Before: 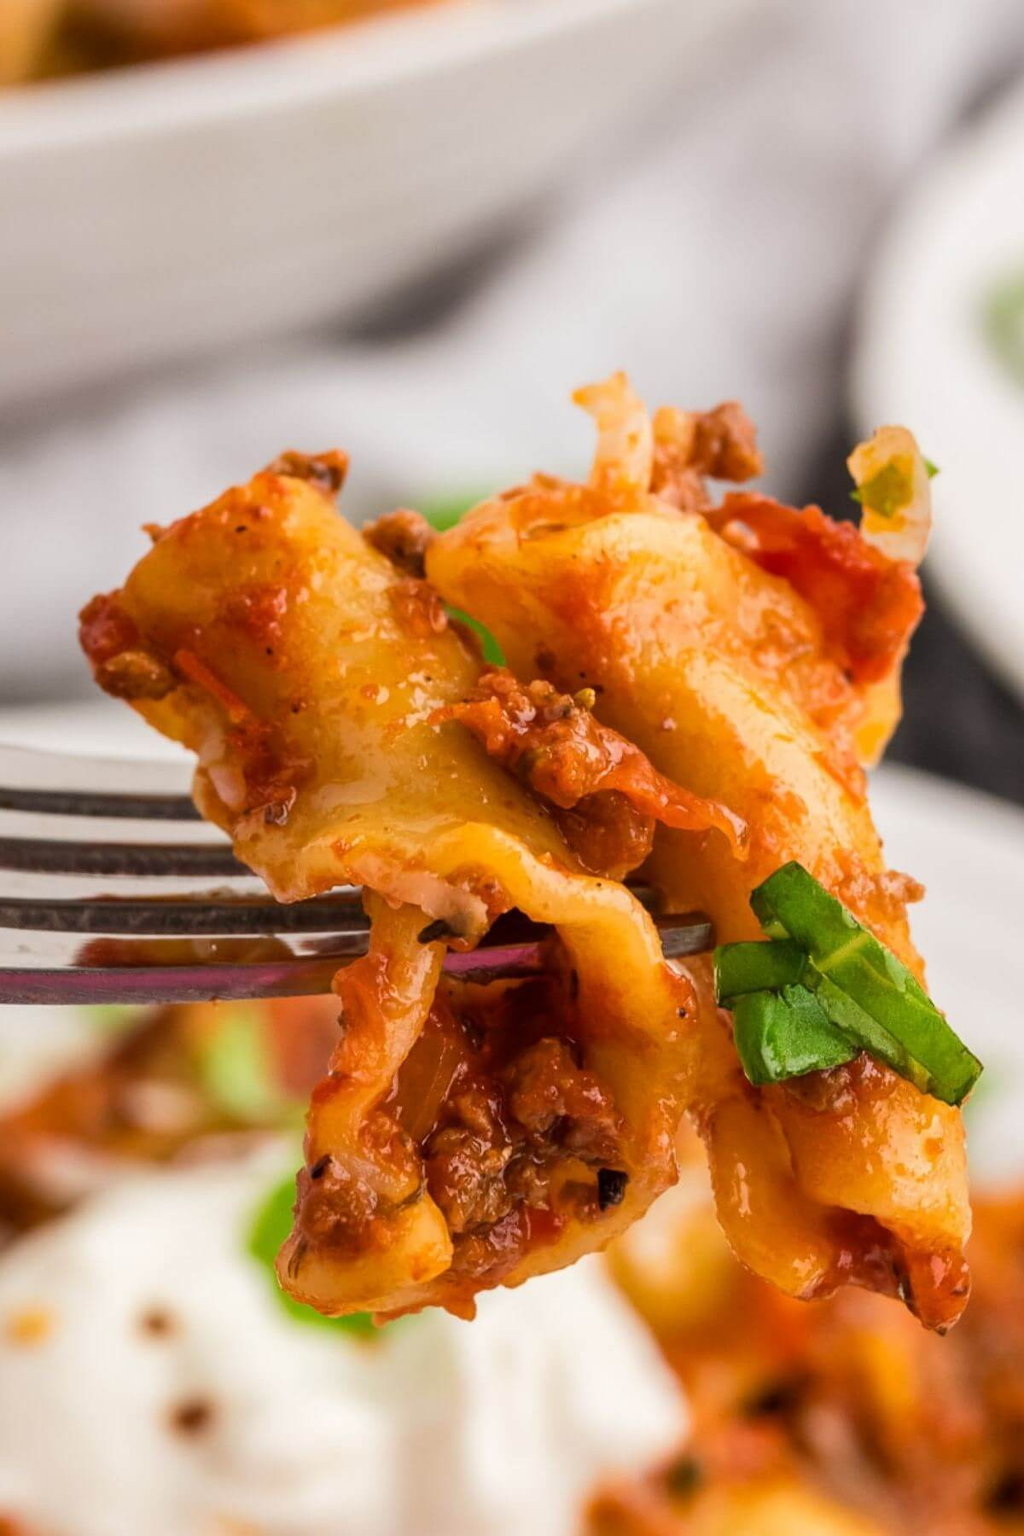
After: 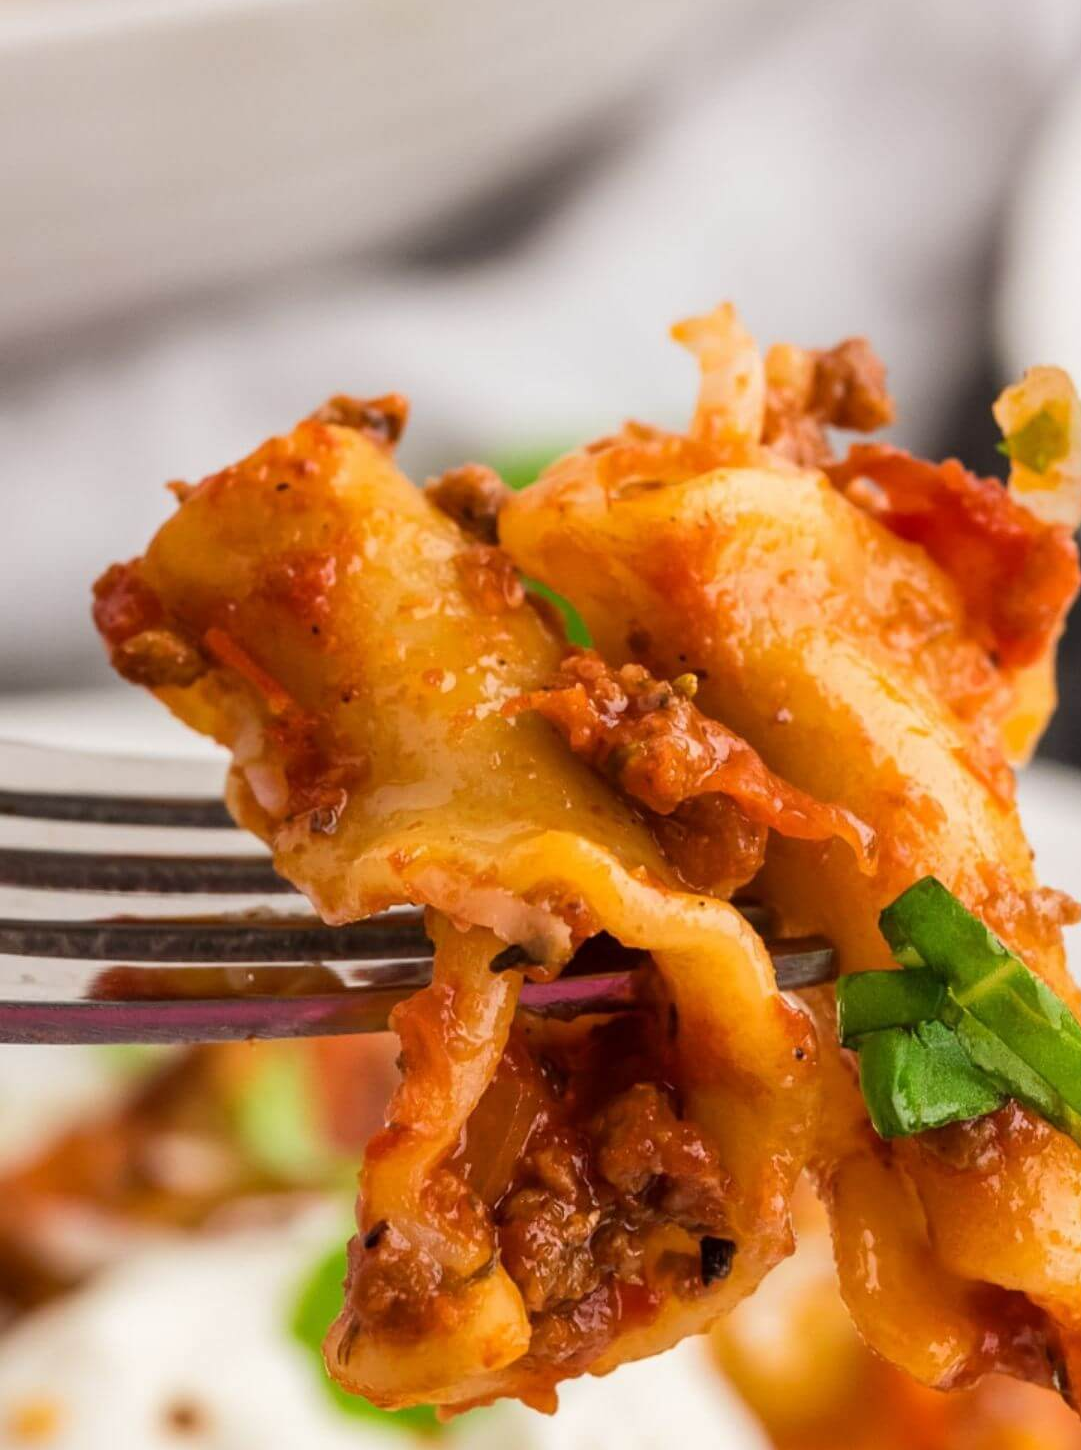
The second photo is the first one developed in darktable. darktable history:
crop: top 7.422%, right 9.856%, bottom 12.004%
